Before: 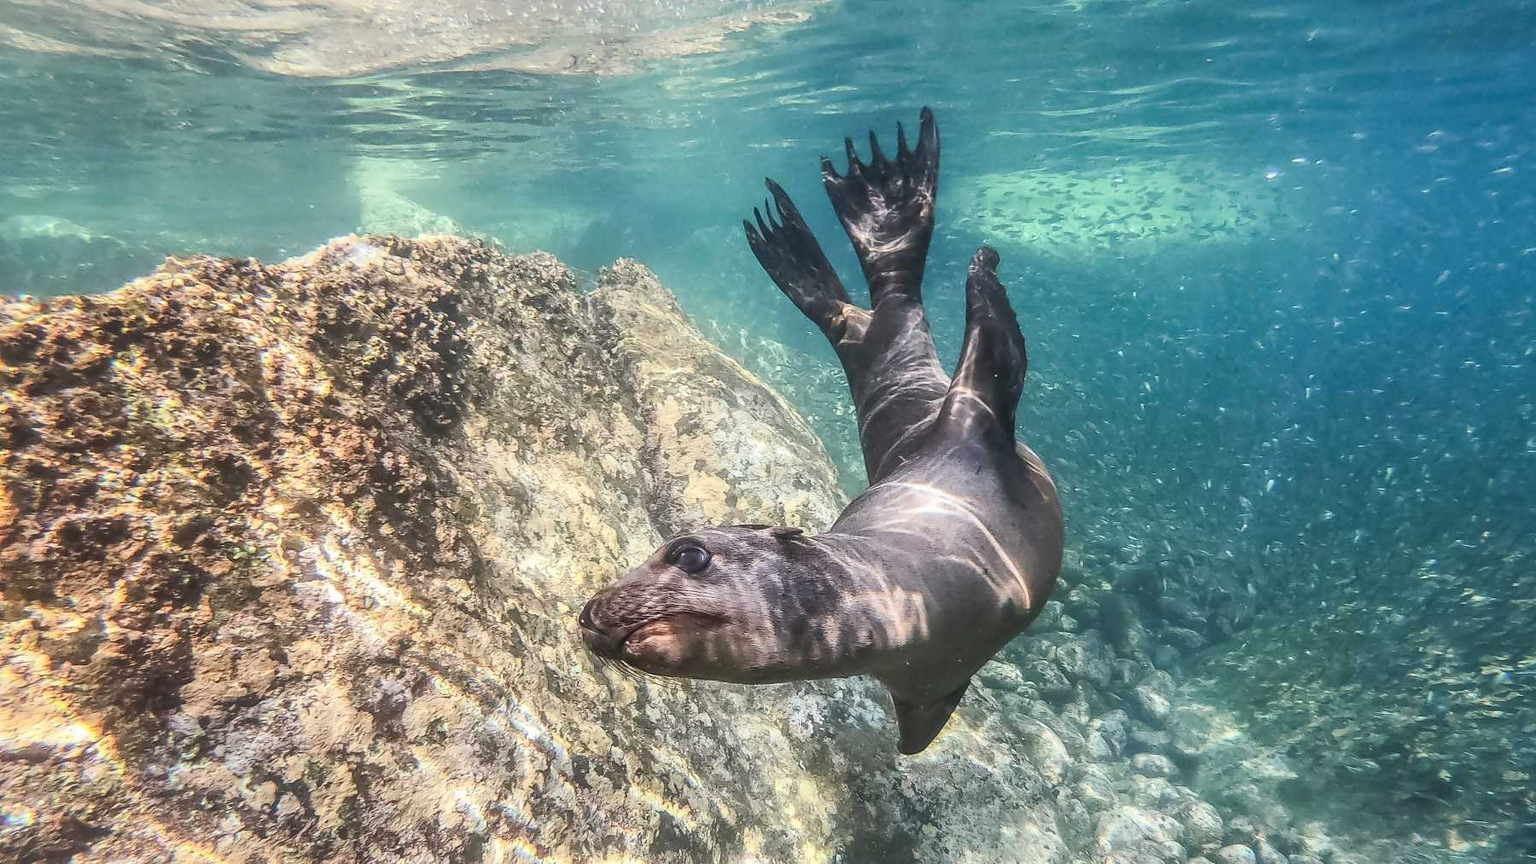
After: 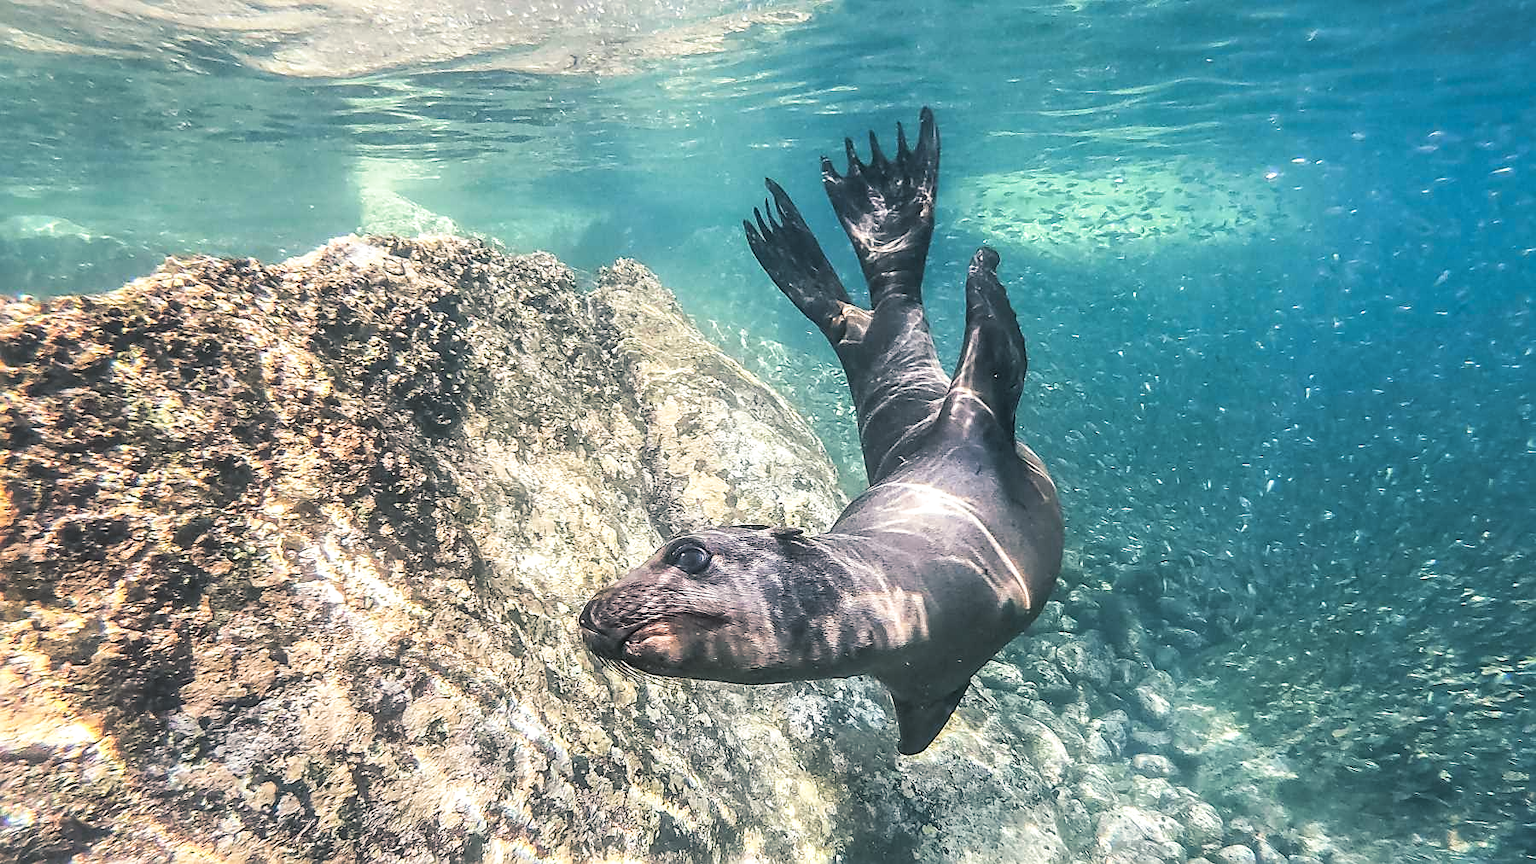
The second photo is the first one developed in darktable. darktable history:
color balance rgb: perceptual saturation grading › global saturation 20%, perceptual saturation grading › highlights -25%, perceptual saturation grading › shadows 50%
exposure: exposure 0.29 EV, compensate highlight preservation false
sharpen: on, module defaults
split-toning: shadows › hue 205.2°, shadows › saturation 0.29, highlights › hue 50.4°, highlights › saturation 0.38, balance -49.9
